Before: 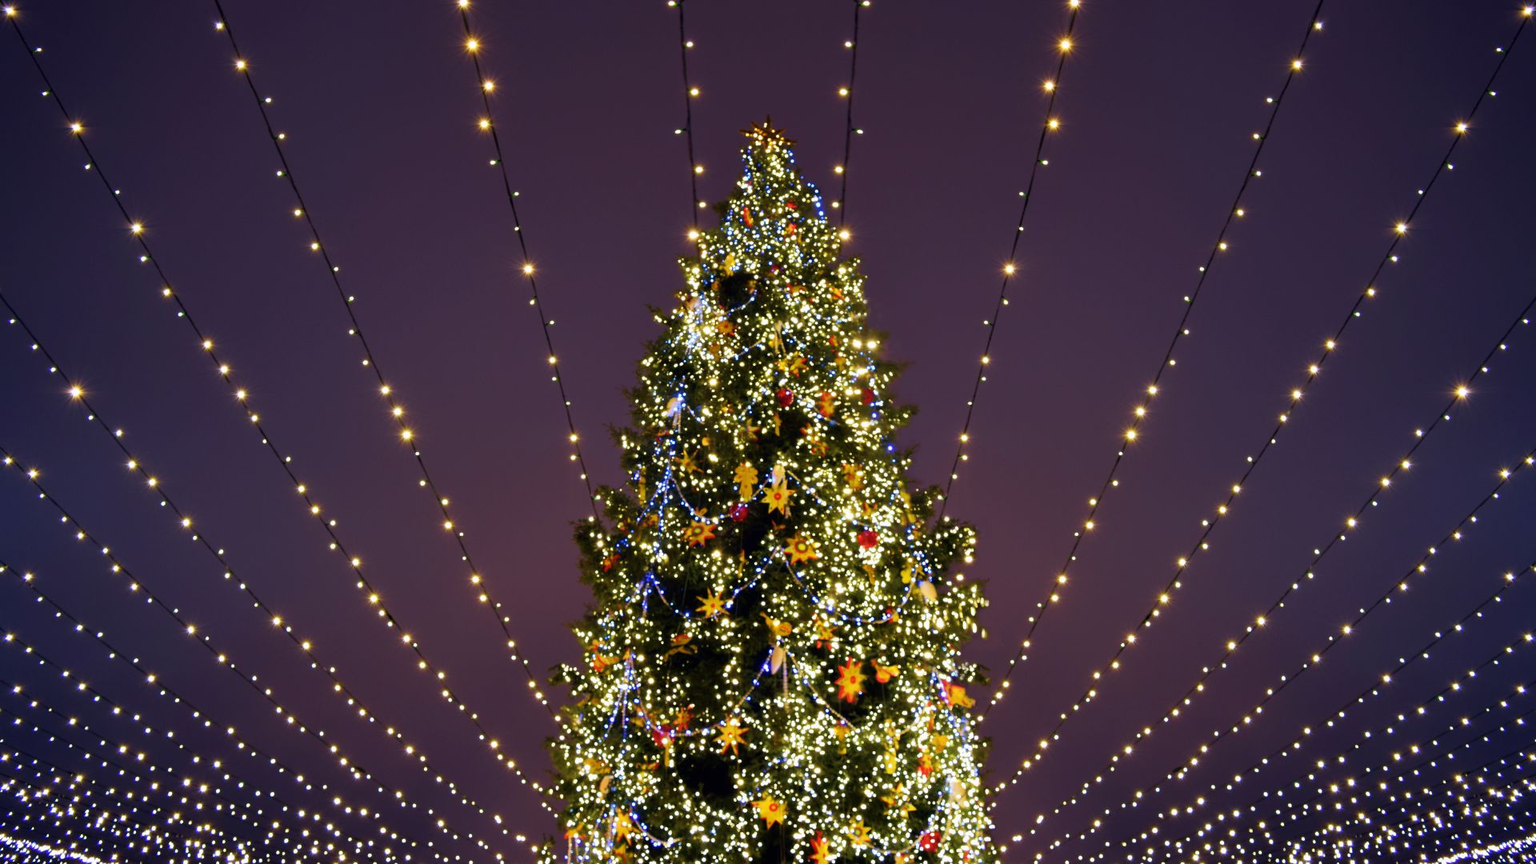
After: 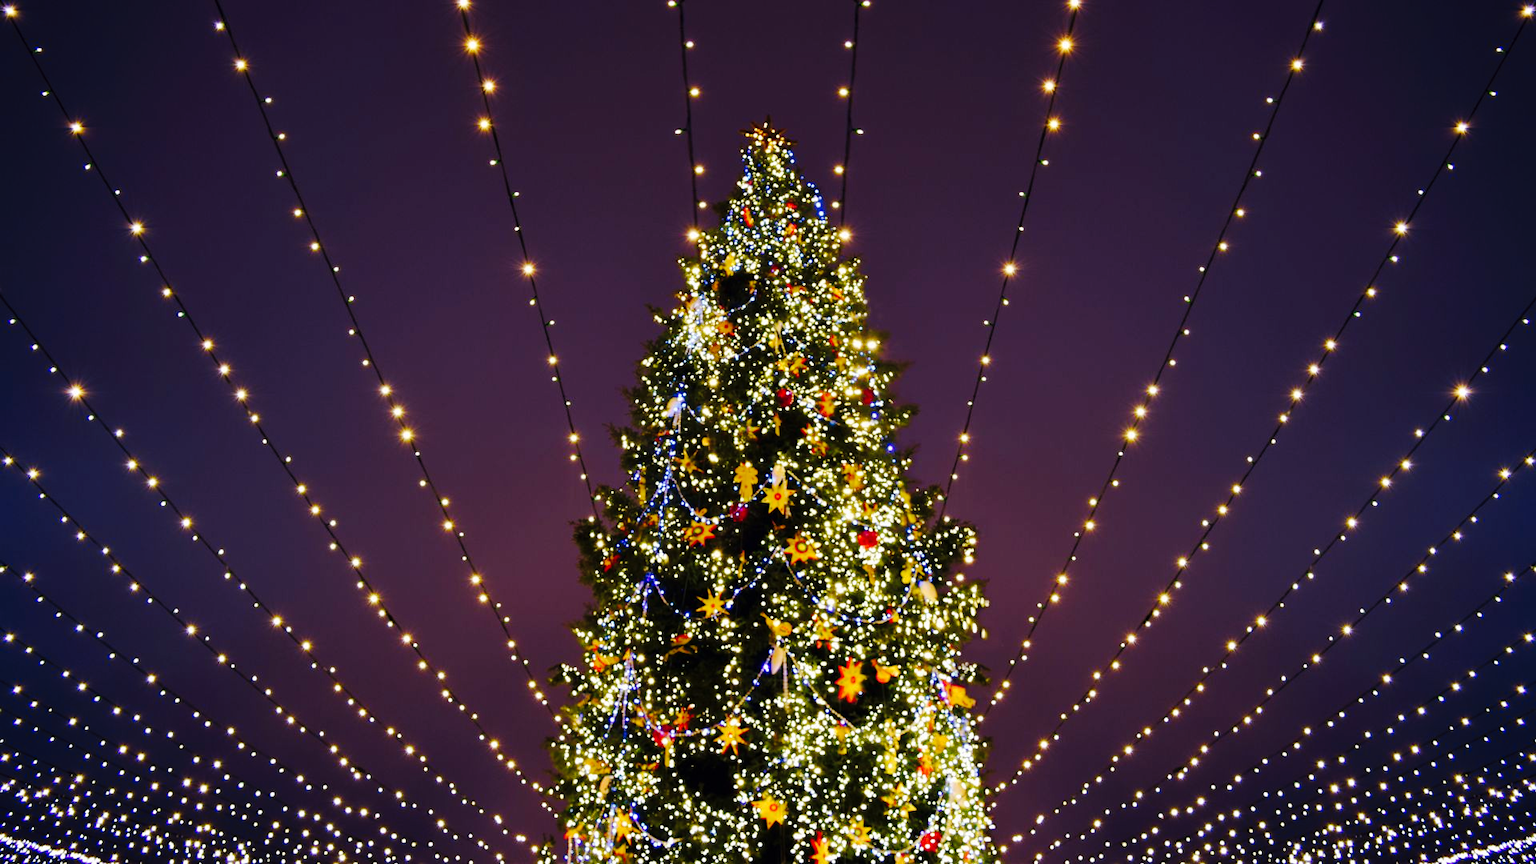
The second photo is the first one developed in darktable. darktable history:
tone curve: curves: ch0 [(0, 0) (0.003, 0.002) (0.011, 0.009) (0.025, 0.018) (0.044, 0.03) (0.069, 0.043) (0.1, 0.057) (0.136, 0.079) (0.177, 0.125) (0.224, 0.178) (0.277, 0.255) (0.335, 0.341) (0.399, 0.443) (0.468, 0.553) (0.543, 0.644) (0.623, 0.718) (0.709, 0.779) (0.801, 0.849) (0.898, 0.929) (1, 1)], preserve colors none
